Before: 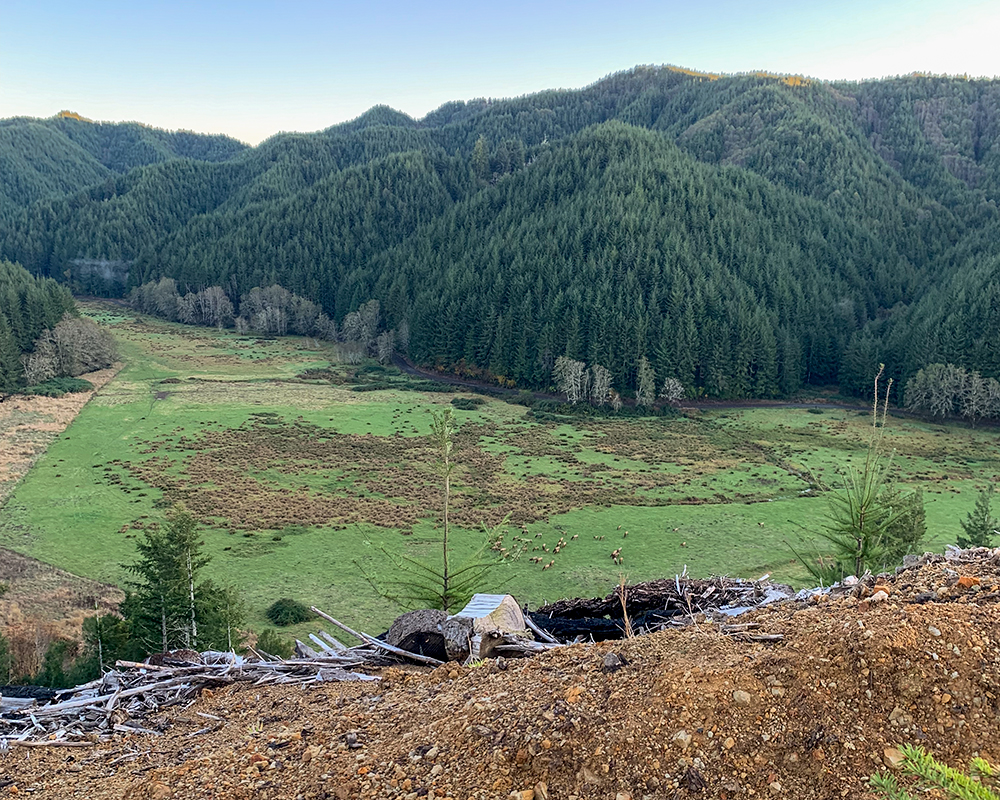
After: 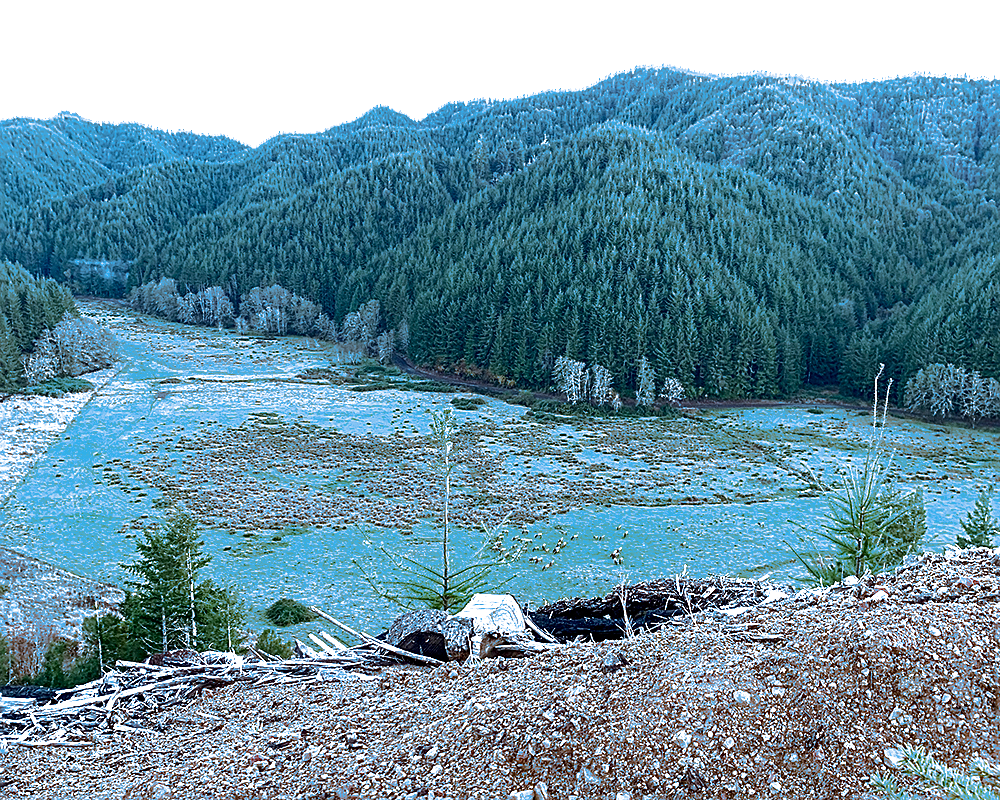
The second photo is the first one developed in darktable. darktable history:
exposure: black level correction 0, exposure 0.7 EV, compensate exposure bias true, compensate highlight preservation false
white balance: red 1, blue 1
tone equalizer: -8 EV -0.417 EV, -7 EV -0.389 EV, -6 EV -0.333 EV, -5 EV -0.222 EV, -3 EV 0.222 EV, -2 EV 0.333 EV, -1 EV 0.389 EV, +0 EV 0.417 EV, edges refinement/feathering 500, mask exposure compensation -1.57 EV, preserve details no
sharpen: on, module defaults
contrast brightness saturation: contrast 0.09, saturation 0.28
split-toning: shadows › hue 220°, shadows › saturation 0.64, highlights › hue 220°, highlights › saturation 0.64, balance 0, compress 5.22%
